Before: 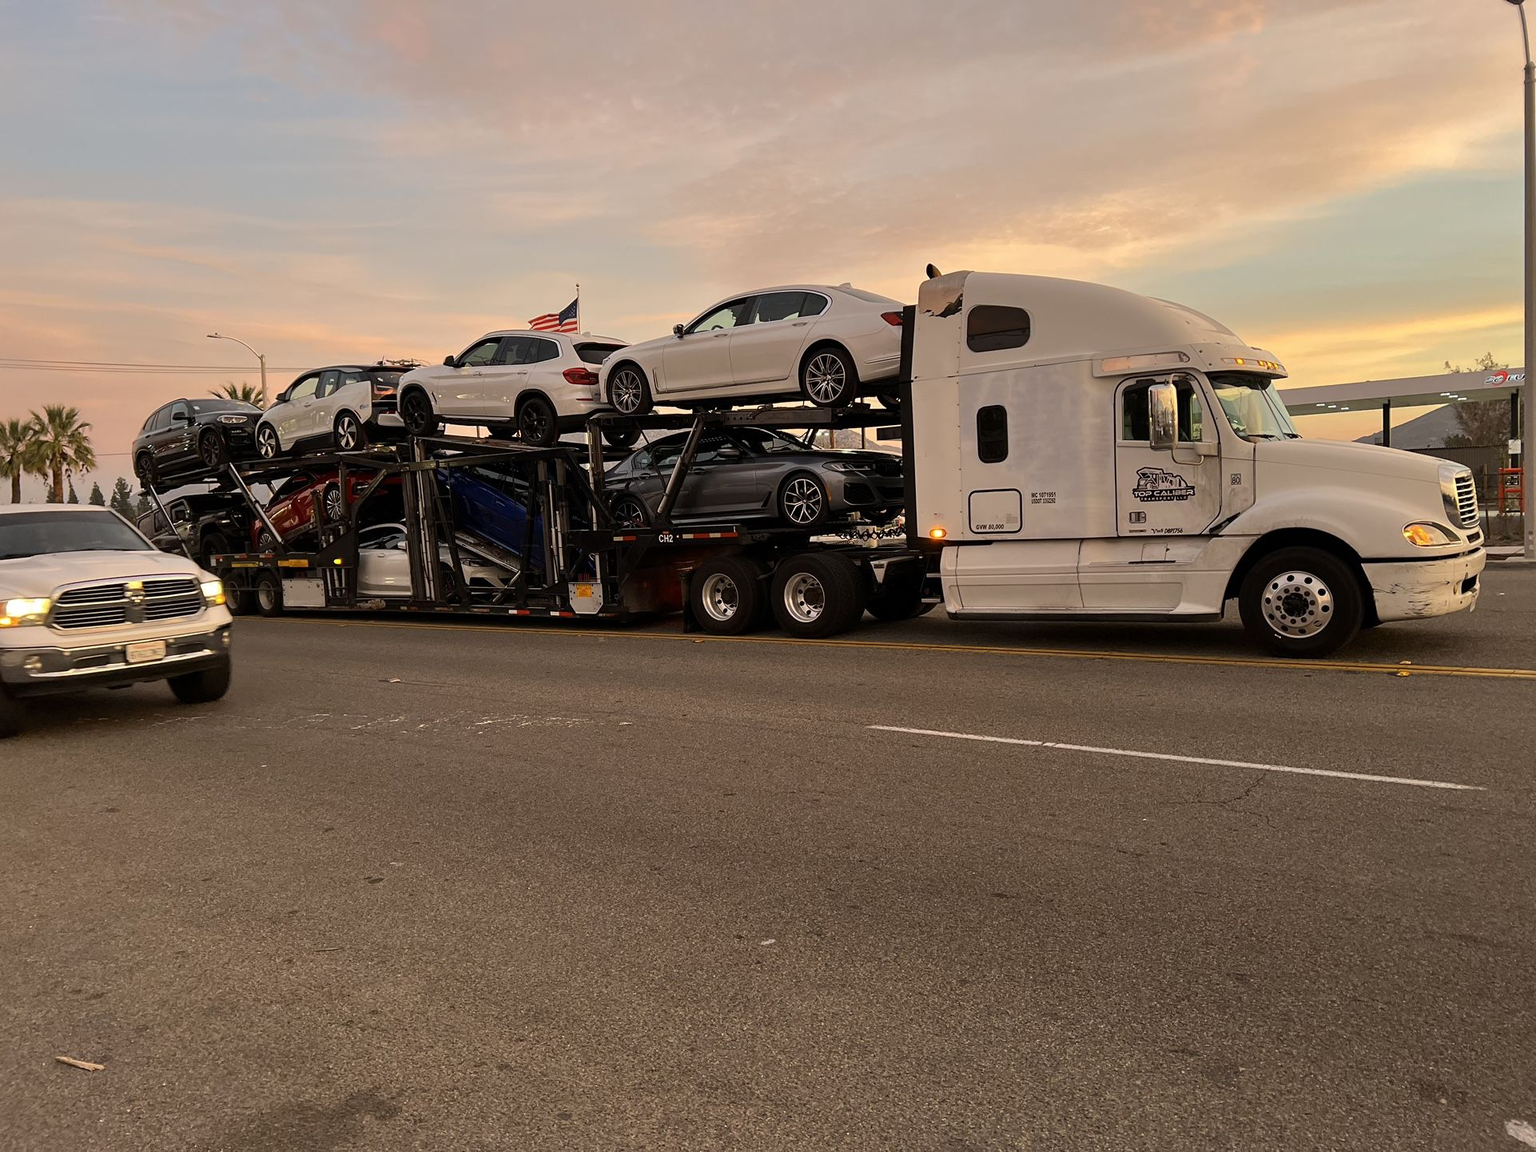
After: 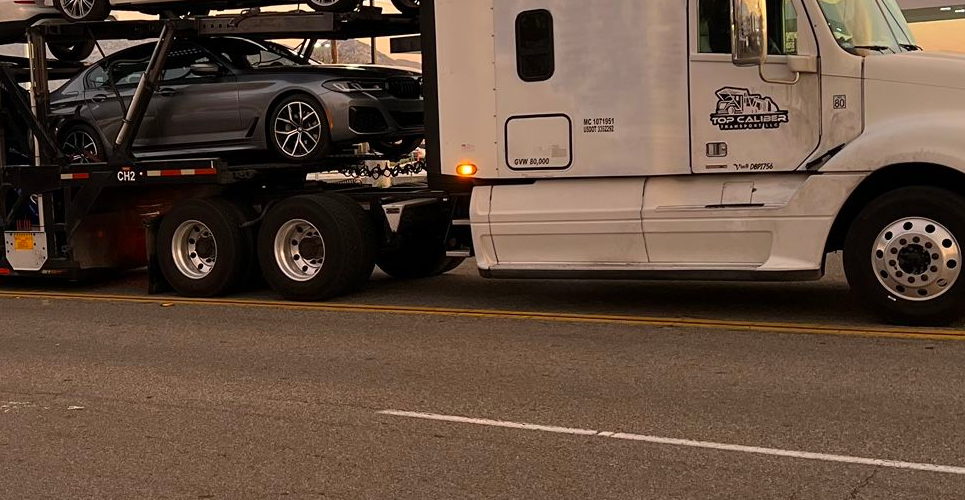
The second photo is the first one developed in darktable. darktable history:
tone equalizer: on, module defaults
crop: left 36.789%, top 34.584%, right 12.957%, bottom 30.676%
